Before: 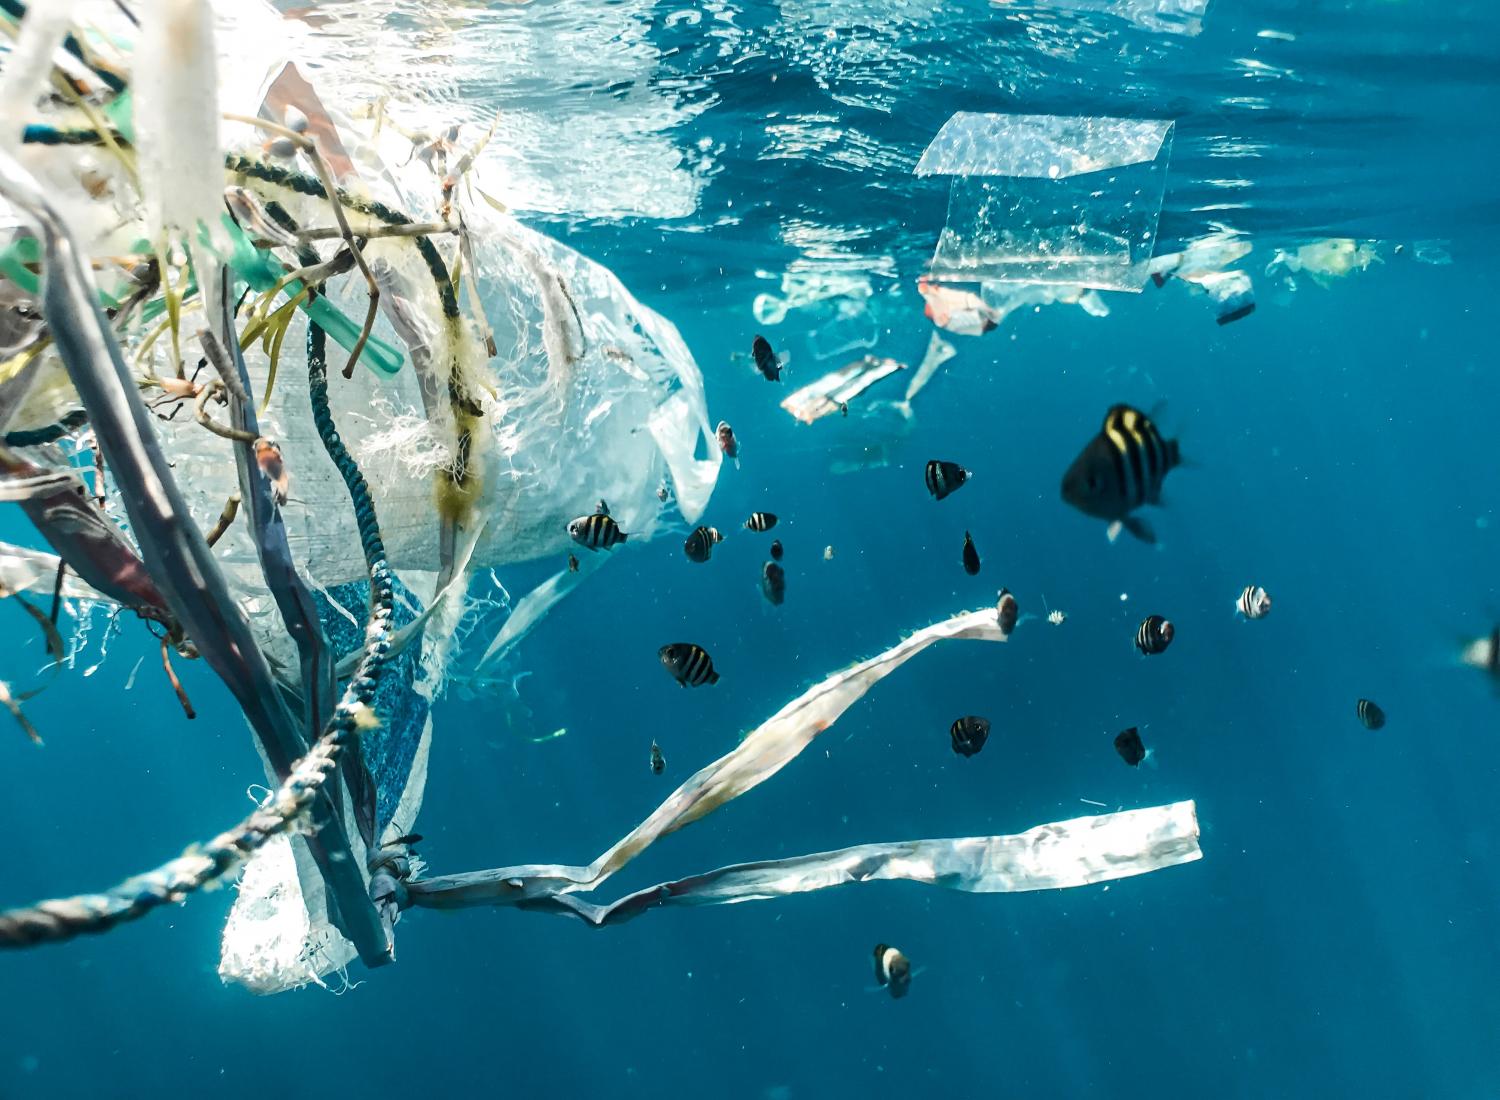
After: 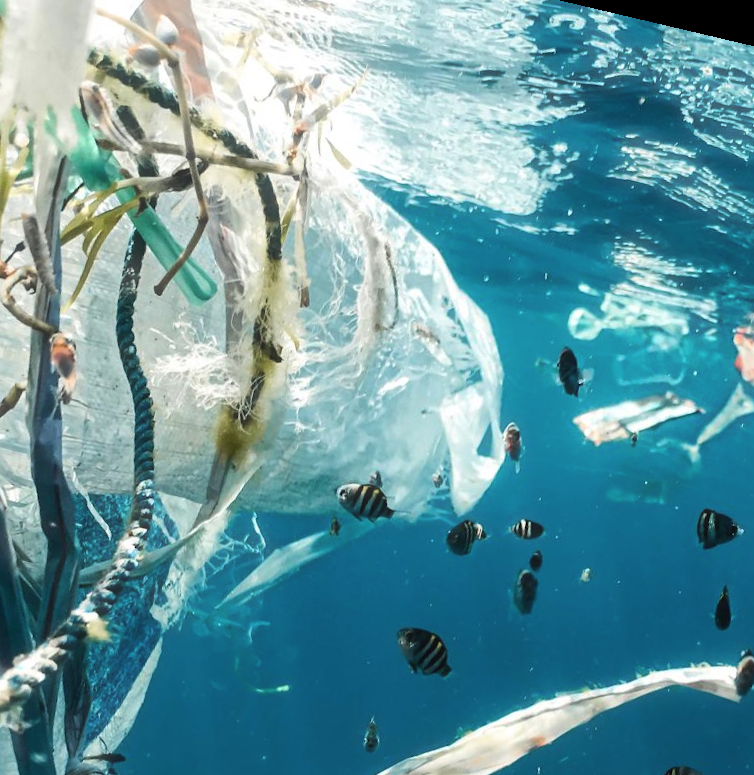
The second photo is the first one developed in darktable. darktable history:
haze removal: strength -0.09, distance 0.358, compatibility mode true, adaptive false
rotate and perspective: rotation 13.27°, automatic cropping off
crop: left 20.248%, top 10.86%, right 35.675%, bottom 34.321%
